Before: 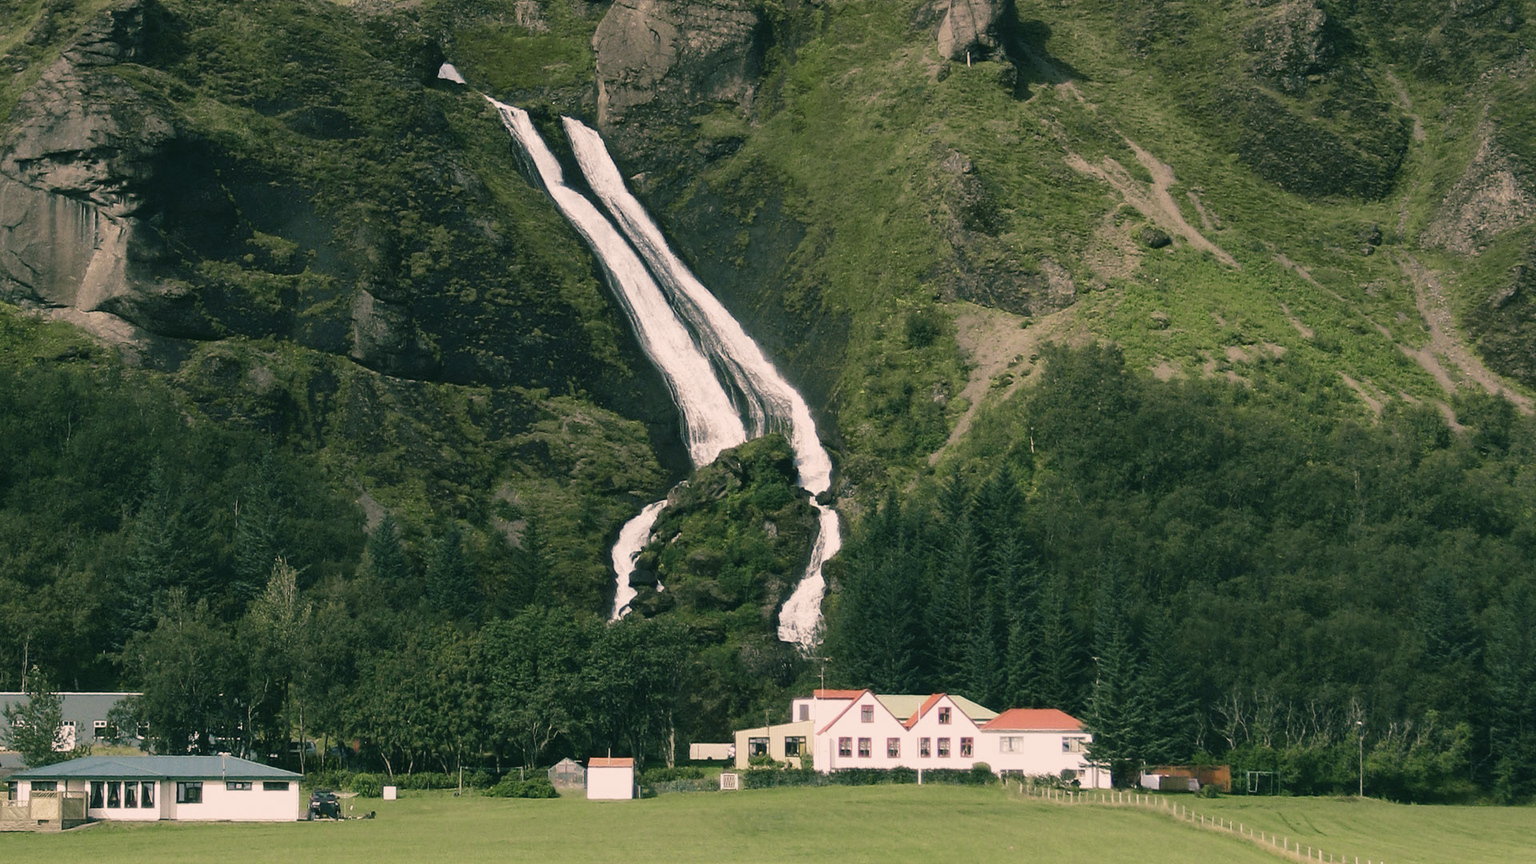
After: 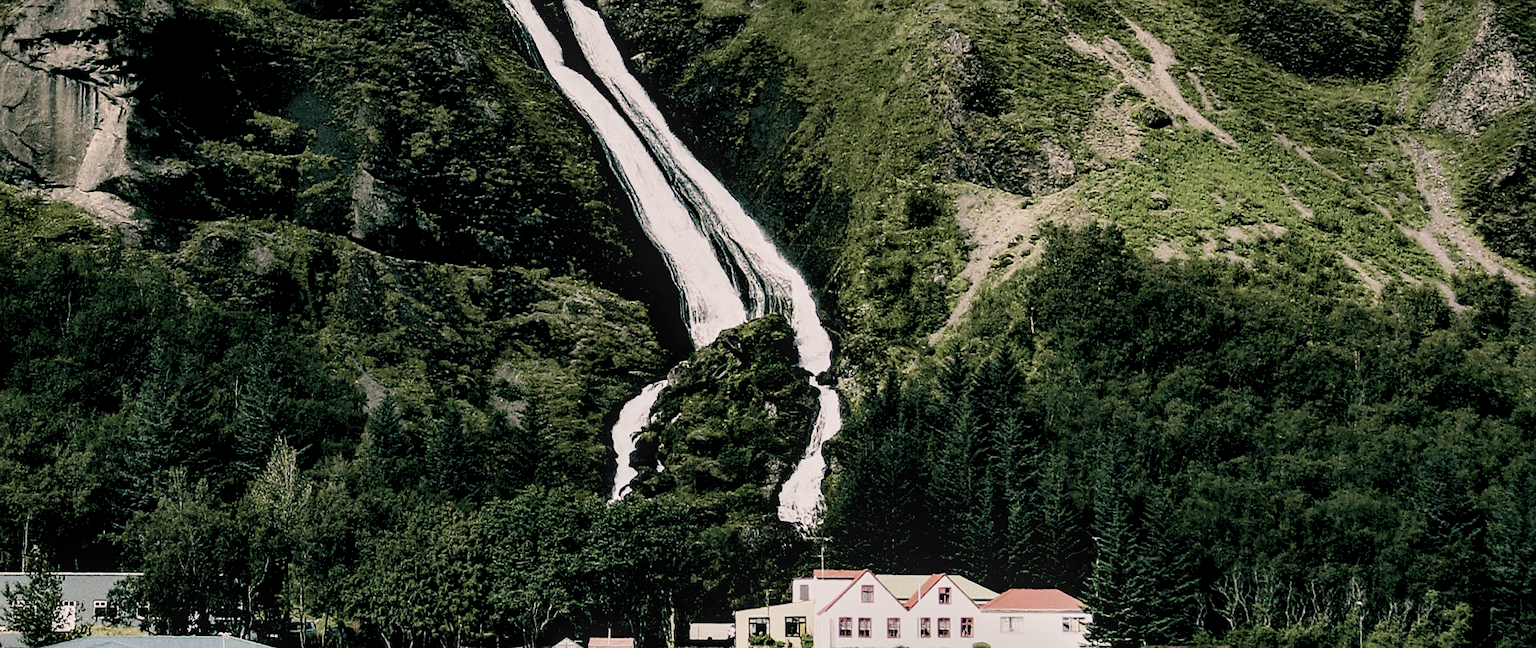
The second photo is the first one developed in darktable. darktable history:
color balance rgb: global offset › luminance -1.425%, perceptual saturation grading › global saturation 36.903%, perceptual saturation grading › shadows 35.924%
local contrast: on, module defaults
tone equalizer: -8 EV 0.001 EV, -7 EV -0.003 EV, -6 EV 0.003 EV, -5 EV -0.055 EV, -4 EV -0.091 EV, -3 EV -0.173 EV, -2 EV 0.266 EV, -1 EV 0.705 EV, +0 EV 0.504 EV
contrast equalizer: octaves 7, y [[0.6 ×6], [0.55 ×6], [0 ×6], [0 ×6], [0 ×6]]
crop: top 13.967%, bottom 10.866%
sharpen: on, module defaults
color correction: highlights b* -0.057, saturation 0.573
filmic rgb: black relative exposure -16 EV, white relative exposure 4.94 EV, hardness 6.23
